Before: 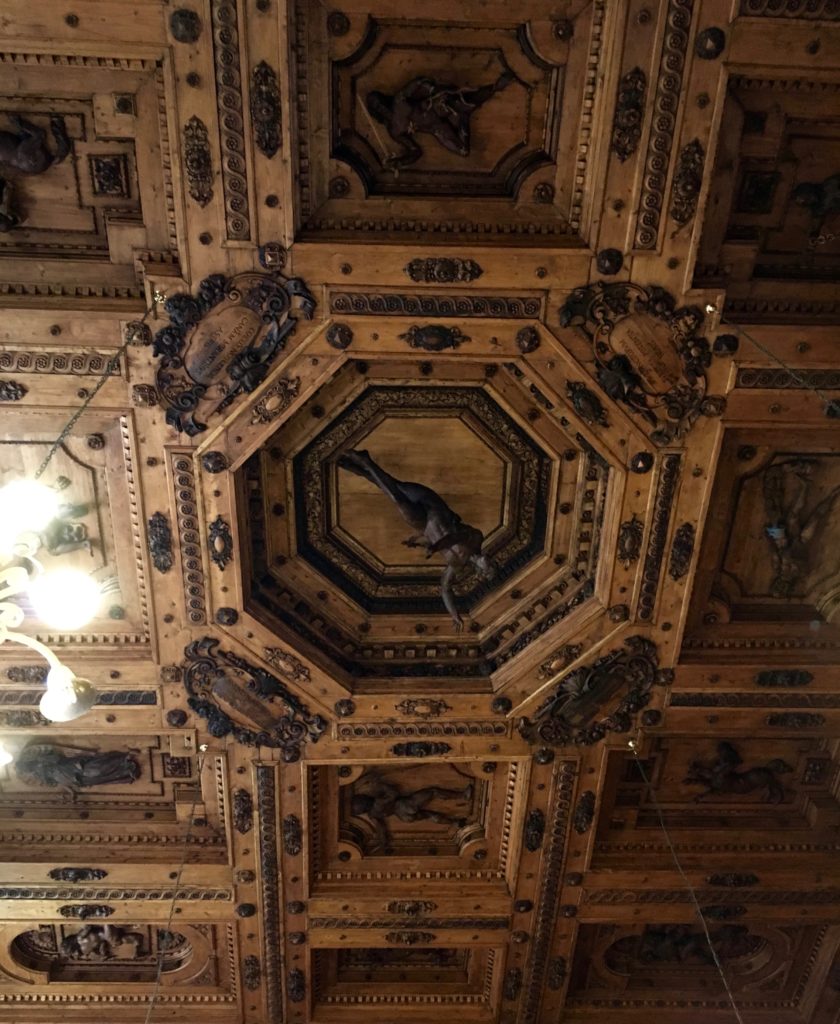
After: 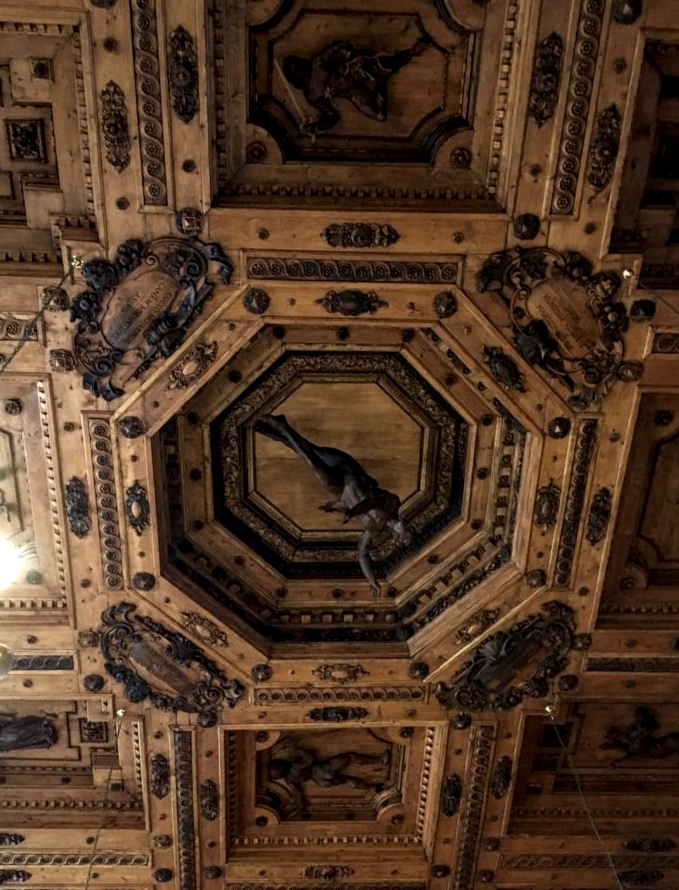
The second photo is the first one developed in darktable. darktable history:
crop: left 9.929%, top 3.475%, right 9.188%, bottom 9.529%
local contrast: detail 130%
